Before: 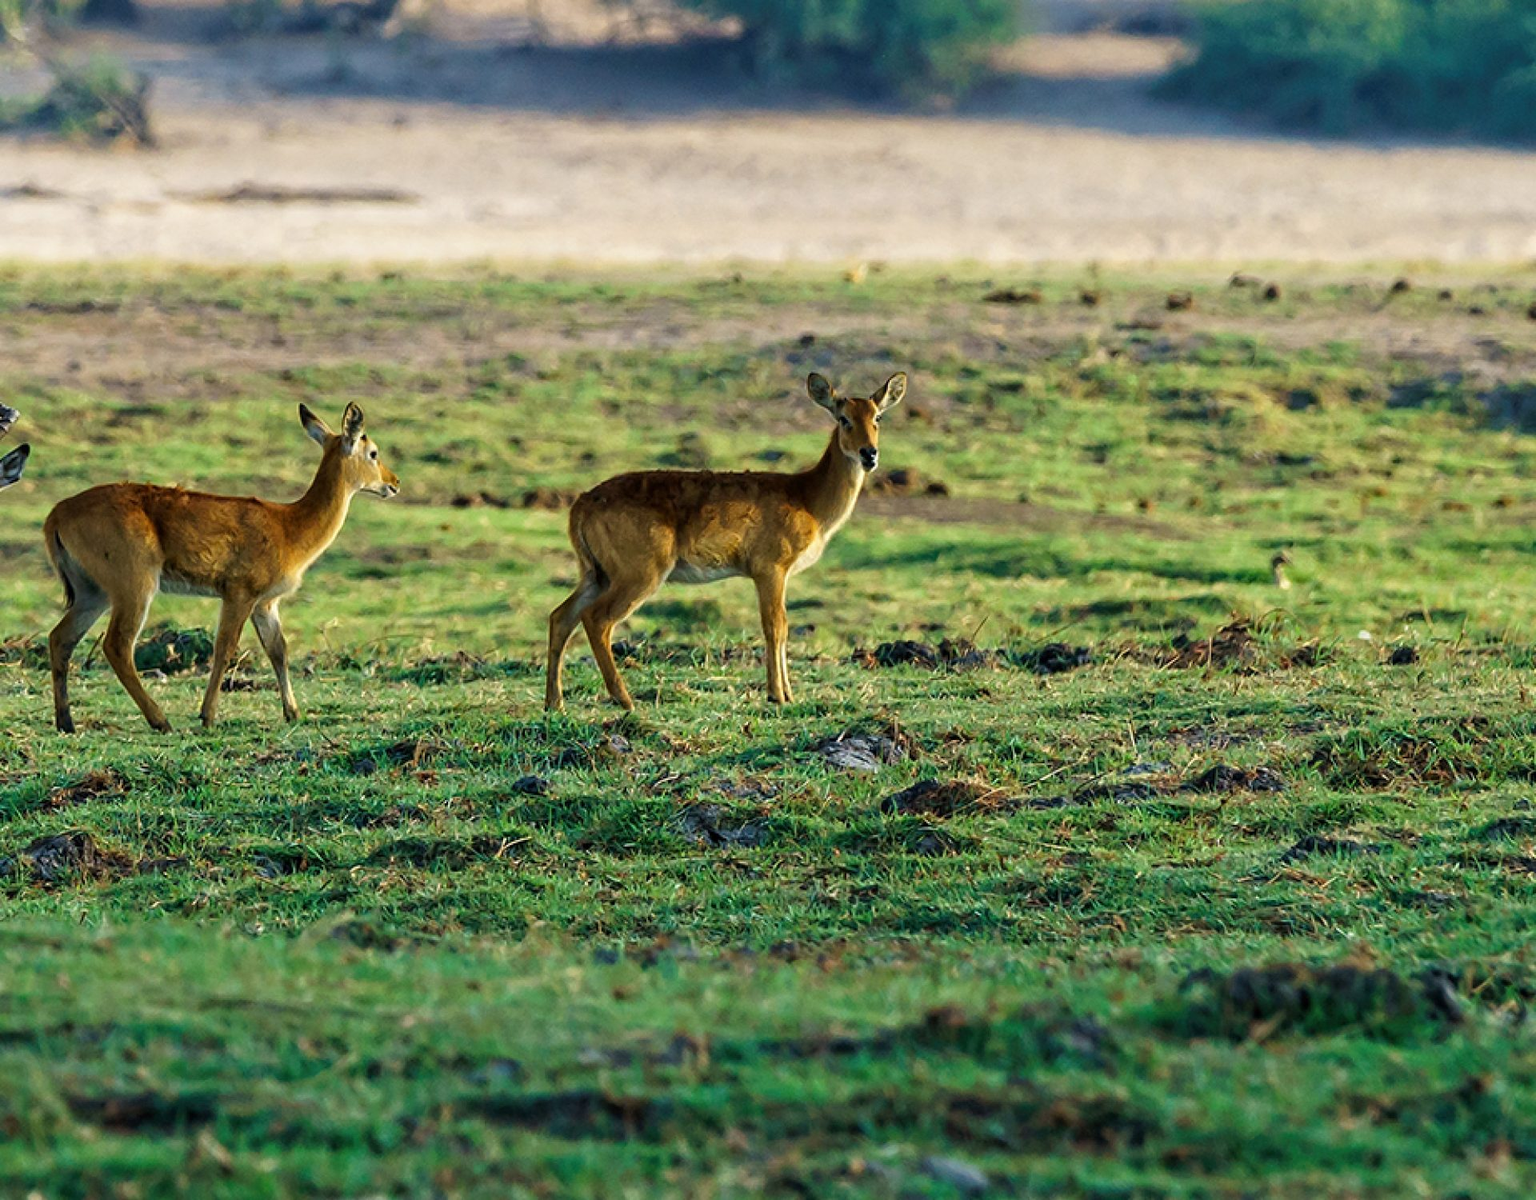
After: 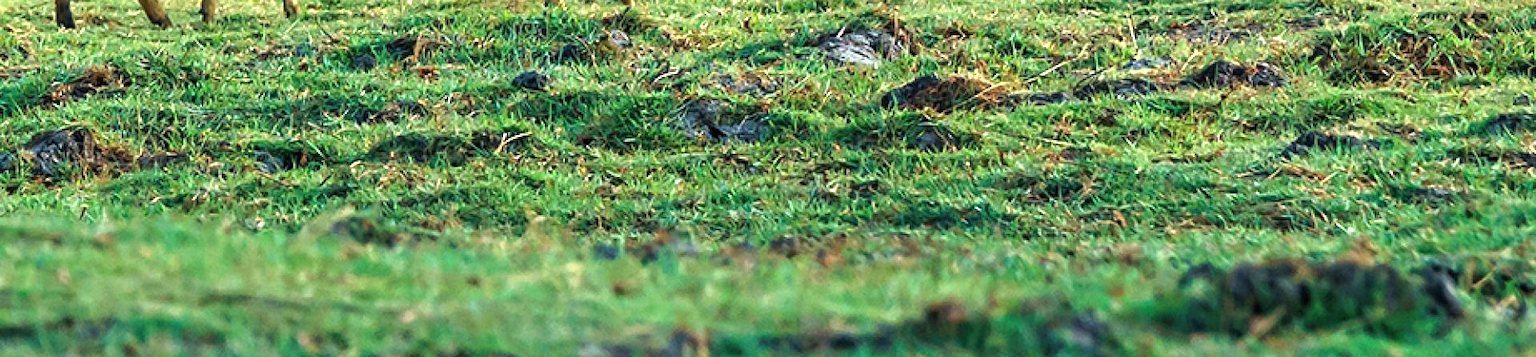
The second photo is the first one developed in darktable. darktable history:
exposure: black level correction 0, exposure 0.84 EV, compensate highlight preservation false
crop and rotate: top 58.783%, bottom 11.41%
